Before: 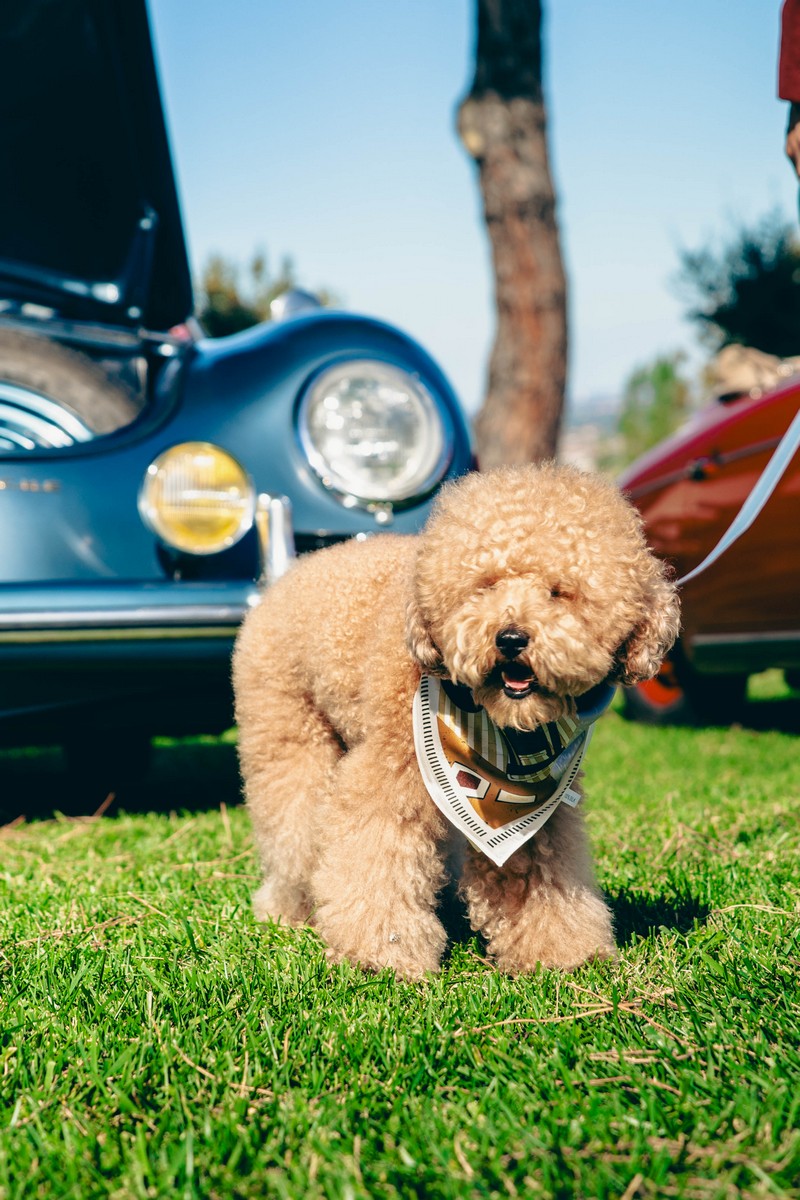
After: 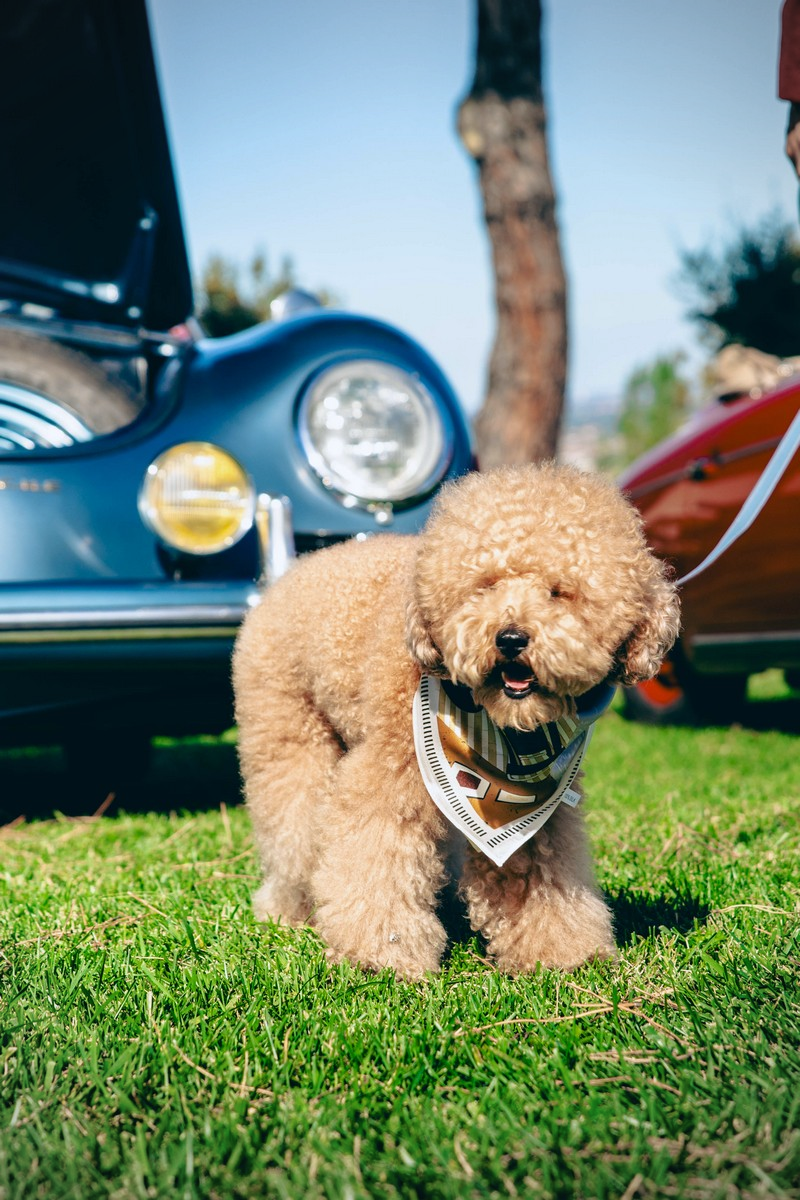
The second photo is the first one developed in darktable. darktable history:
white balance: red 0.983, blue 1.036
vignetting: on, module defaults
